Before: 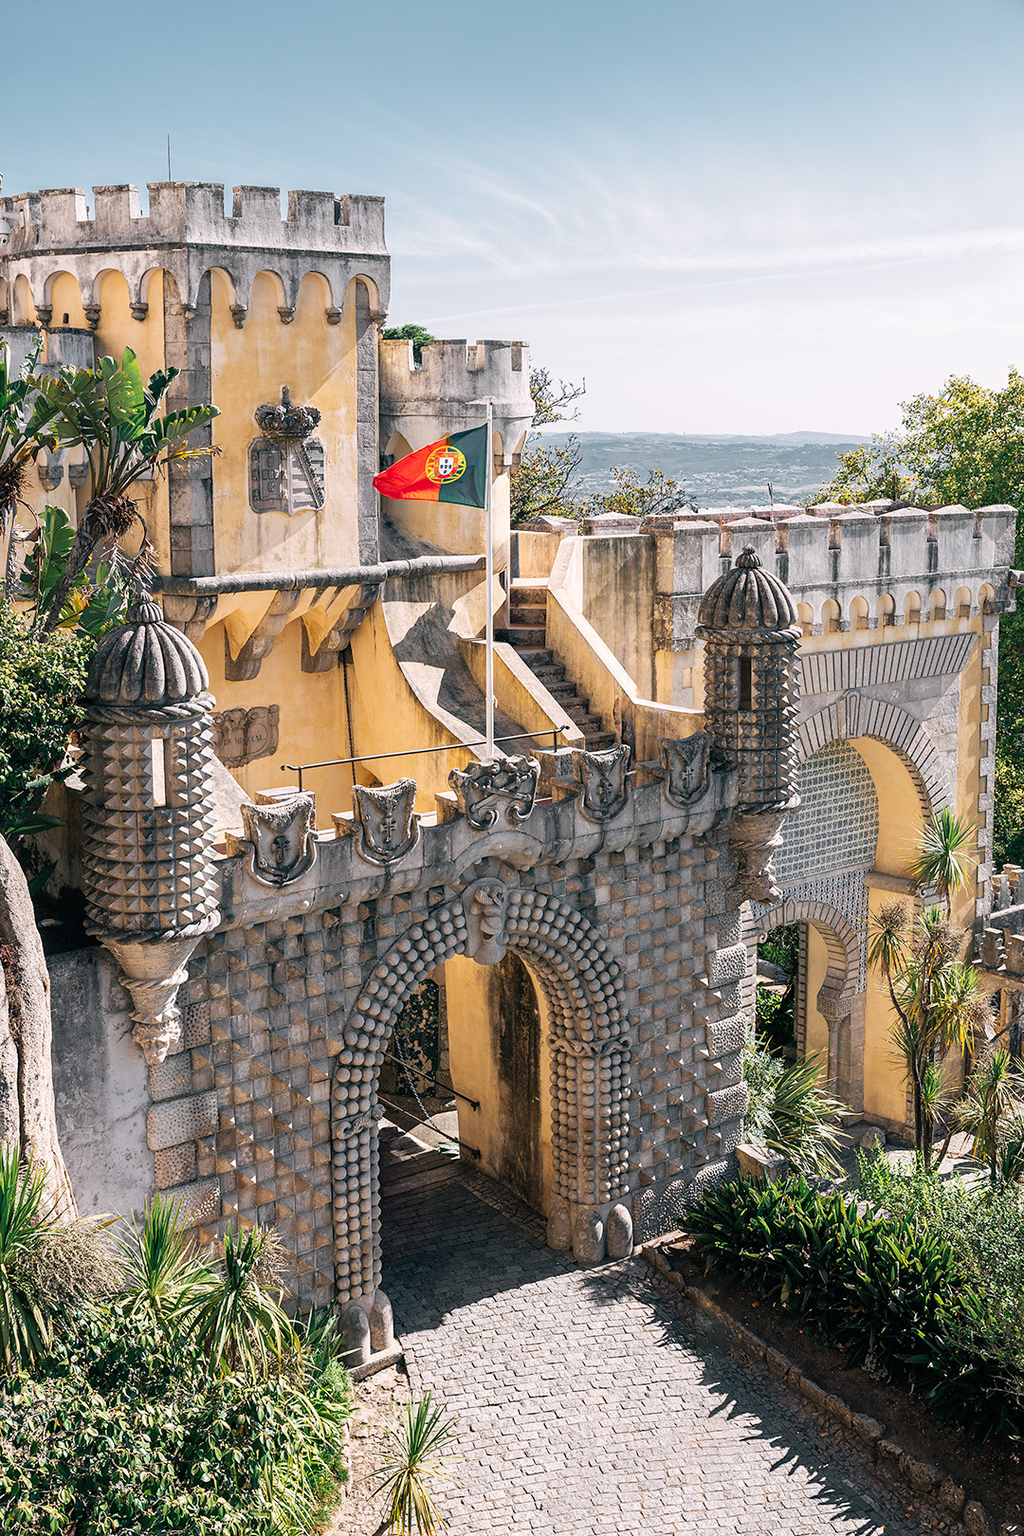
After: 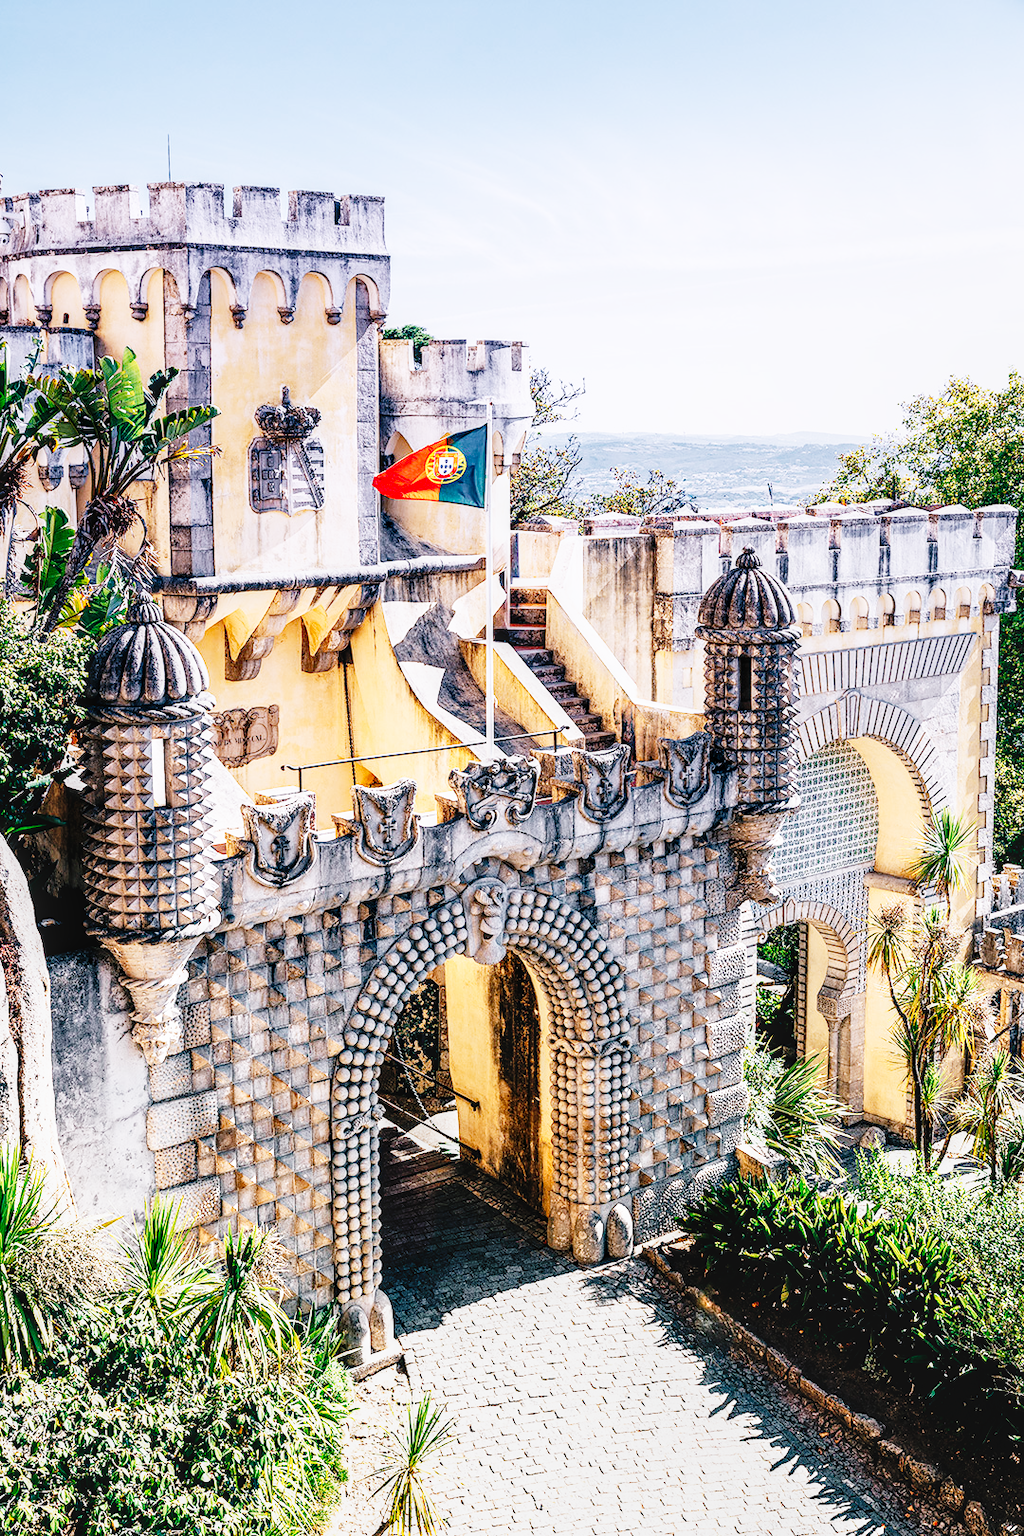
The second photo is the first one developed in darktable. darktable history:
base curve: curves: ch0 [(0, 0) (0.007, 0.004) (0.027, 0.03) (0.046, 0.07) (0.207, 0.54) (0.442, 0.872) (0.673, 0.972) (1, 1)], preserve colors none
graduated density: hue 238.83°, saturation 50%
local contrast: on, module defaults
tone curve: curves: ch0 [(0, 0) (0.003, 0.006) (0.011, 0.007) (0.025, 0.009) (0.044, 0.012) (0.069, 0.021) (0.1, 0.036) (0.136, 0.056) (0.177, 0.105) (0.224, 0.165) (0.277, 0.251) (0.335, 0.344) (0.399, 0.439) (0.468, 0.532) (0.543, 0.628) (0.623, 0.718) (0.709, 0.797) (0.801, 0.874) (0.898, 0.943) (1, 1)], preserve colors none
